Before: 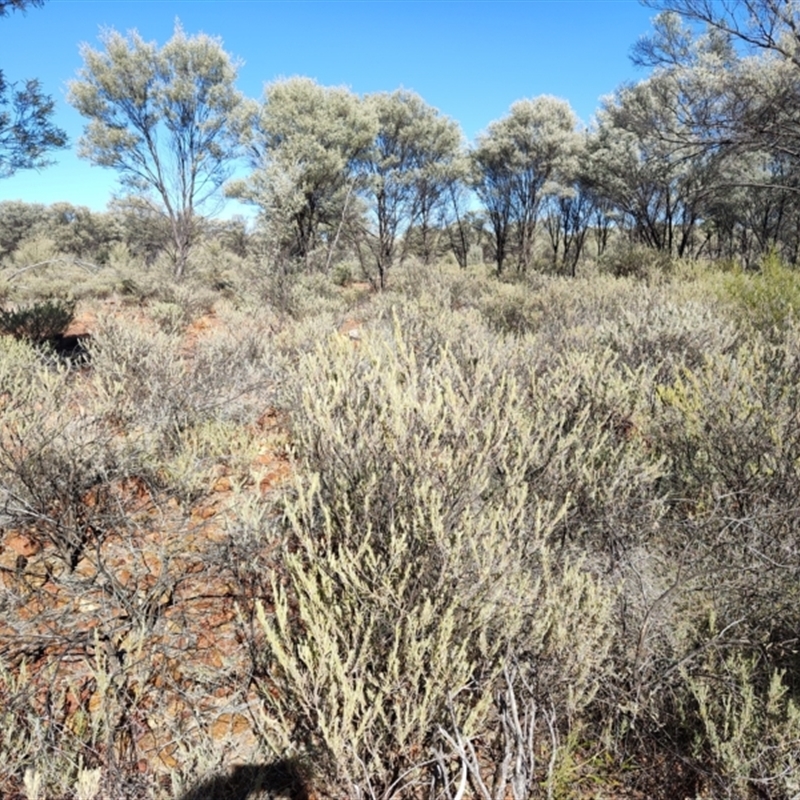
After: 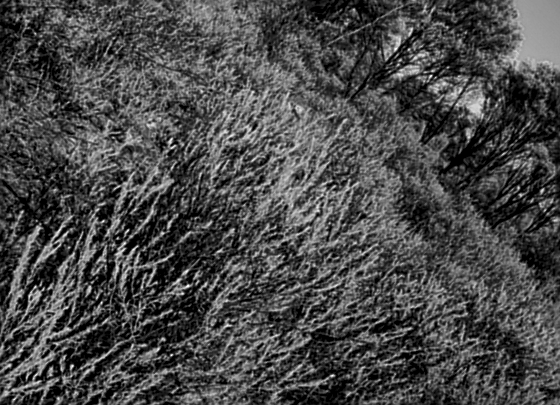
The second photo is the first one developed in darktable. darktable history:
color calibration: output gray [0.22, 0.42, 0.37, 0], x 0.37, y 0.382, temperature 4309.95 K
exposure: exposure -0.585 EV, compensate highlight preservation false
sharpen: amount 0.471
crop and rotate: angle -46.08°, top 16.622%, right 0.871%, bottom 11.62%
color balance rgb: perceptual saturation grading › global saturation 20%, perceptual saturation grading › highlights -14.03%, perceptual saturation grading › shadows 49.601%, contrast 14.535%
contrast brightness saturation: brightness -0.527
local contrast: highlights 94%, shadows 87%, detail 160%, midtone range 0.2
